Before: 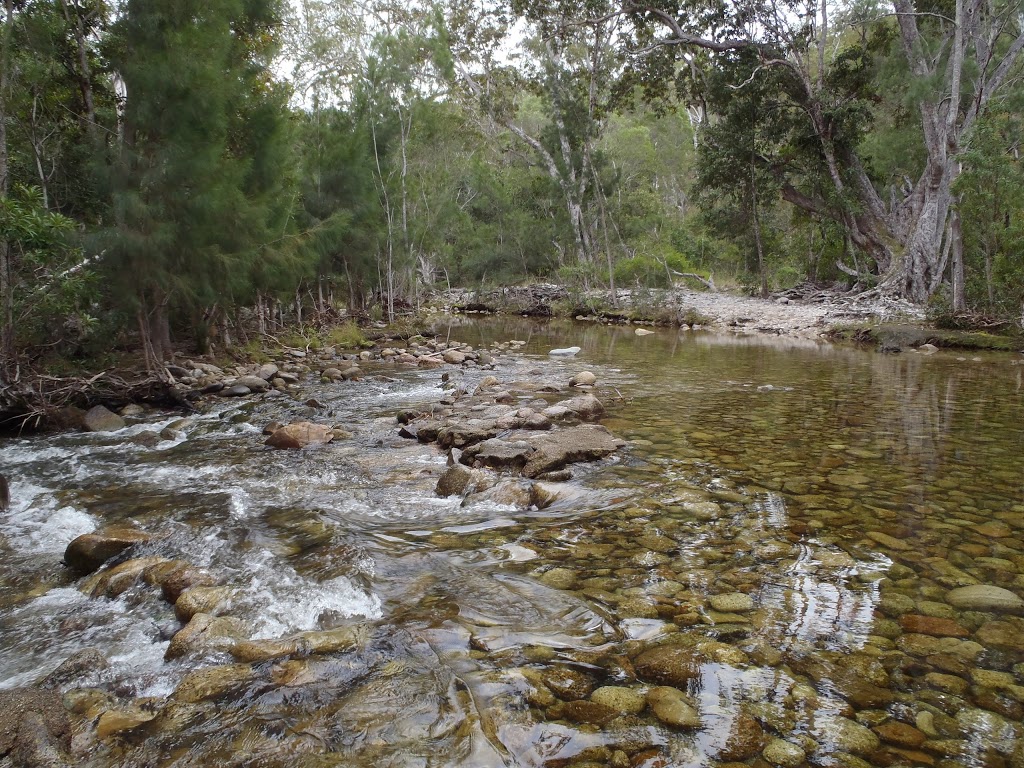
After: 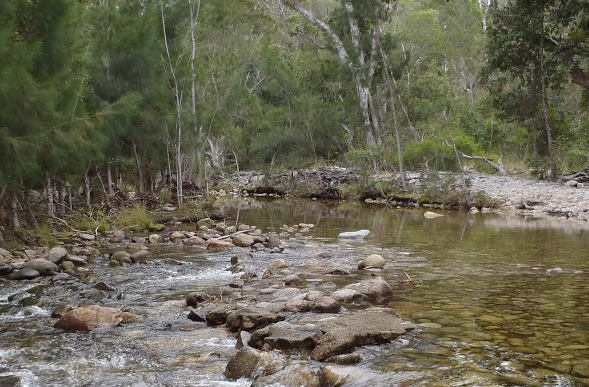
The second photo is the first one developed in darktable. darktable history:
crop: left 20.622%, top 15.343%, right 21.799%, bottom 33.802%
